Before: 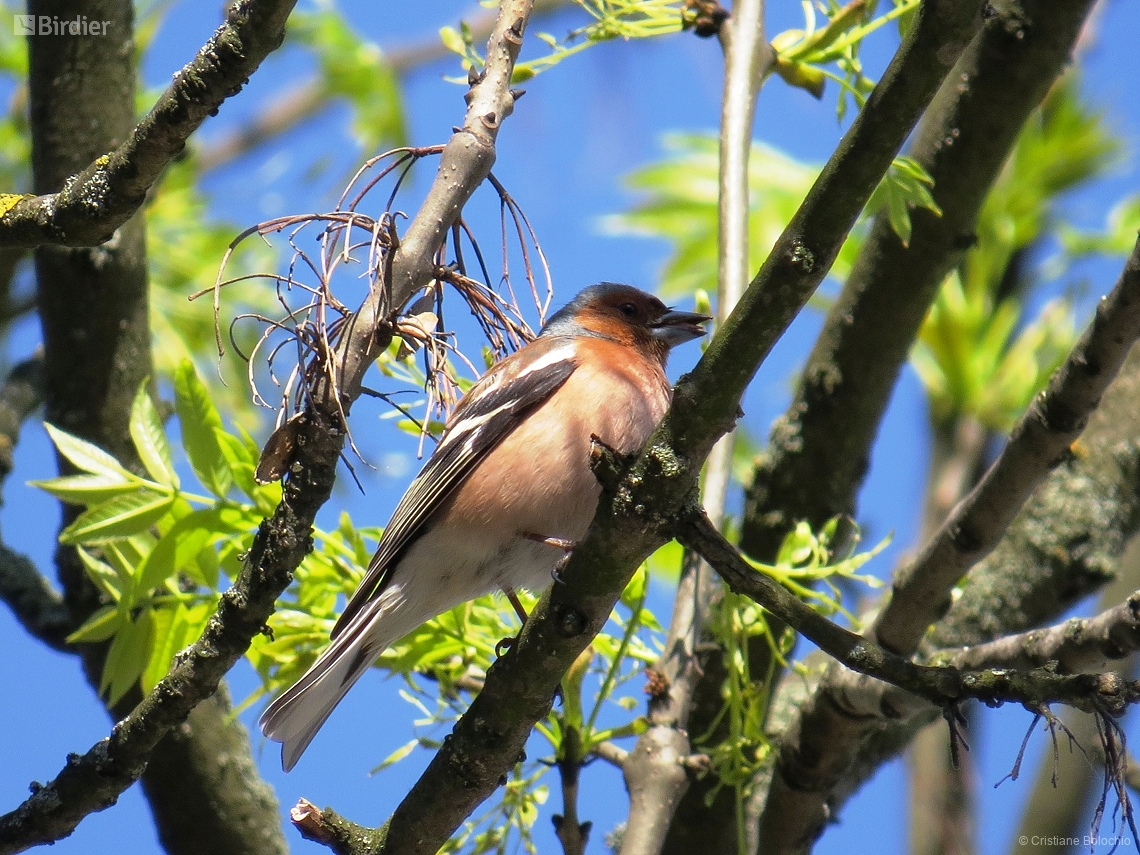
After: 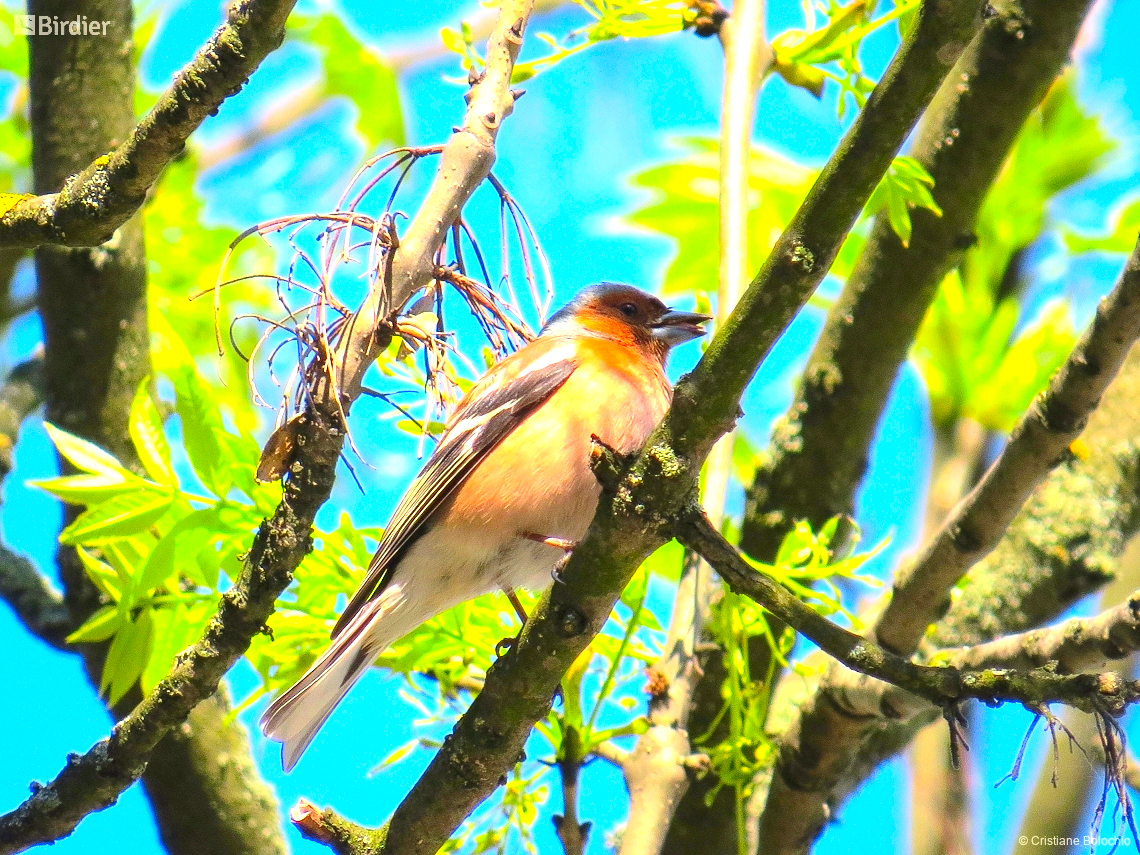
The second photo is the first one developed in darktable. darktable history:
contrast brightness saturation: contrast 0.204, brightness 0.201, saturation 0.814
color calibration: x 0.335, y 0.349, temperature 5403.95 K
exposure: black level correction 0, exposure 1.014 EV, compensate exposure bias true, compensate highlight preservation false
